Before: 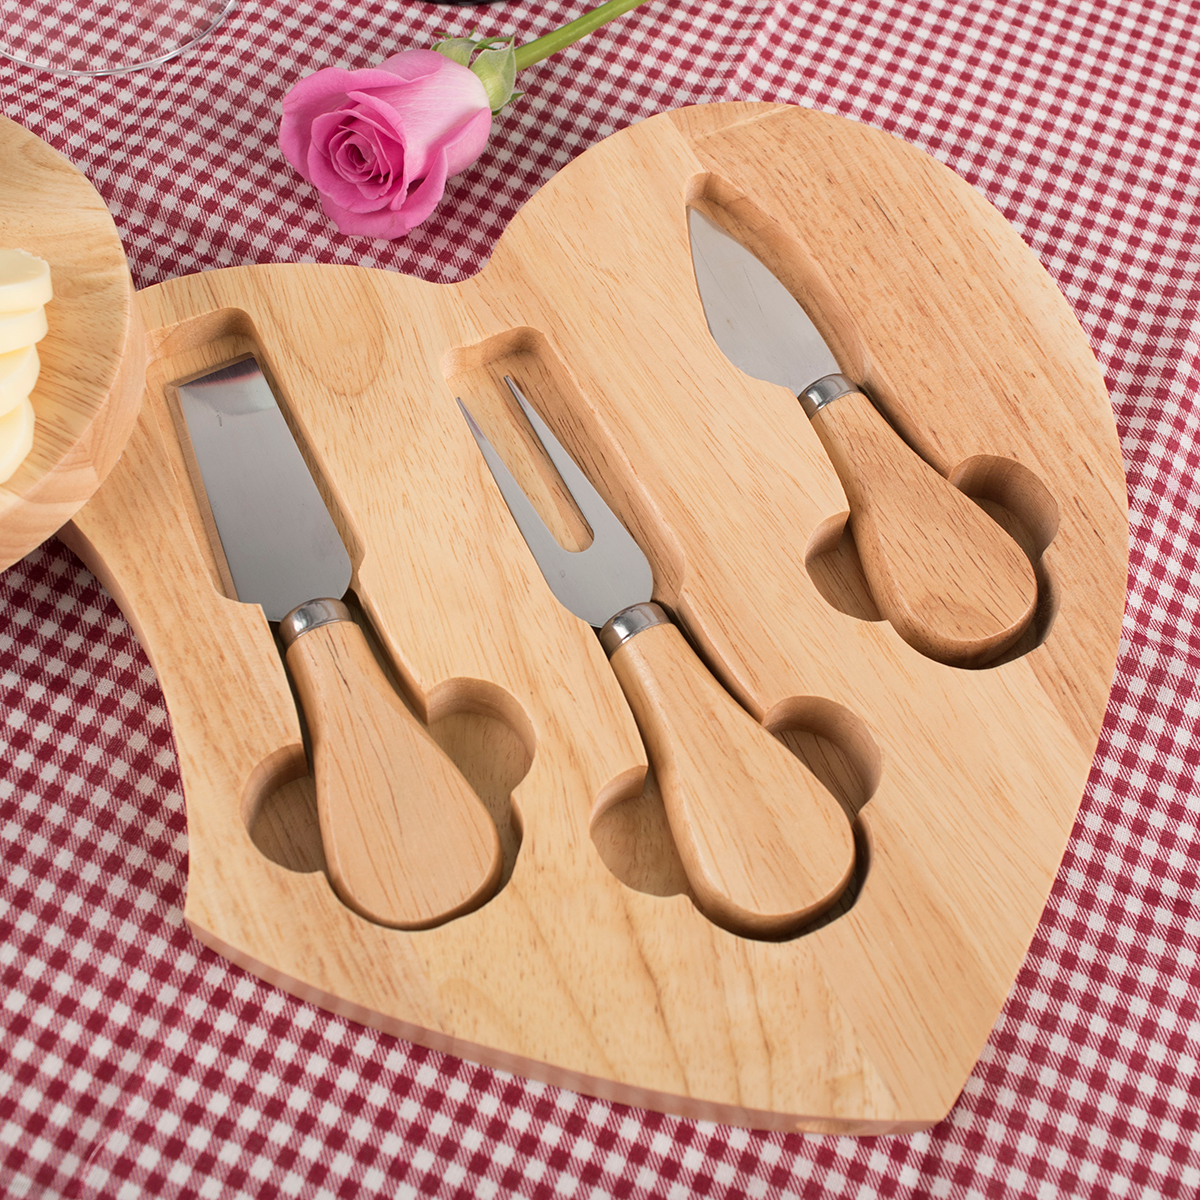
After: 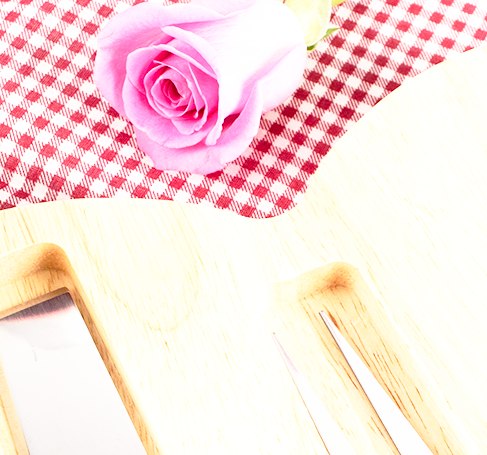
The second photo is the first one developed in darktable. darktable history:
crop: left 15.452%, top 5.459%, right 43.956%, bottom 56.62%
exposure: black level correction 0, exposure 0.9 EV, compensate highlight preservation false
base curve: curves: ch0 [(0, 0) (0.012, 0.01) (0.073, 0.168) (0.31, 0.711) (0.645, 0.957) (1, 1)], preserve colors none
